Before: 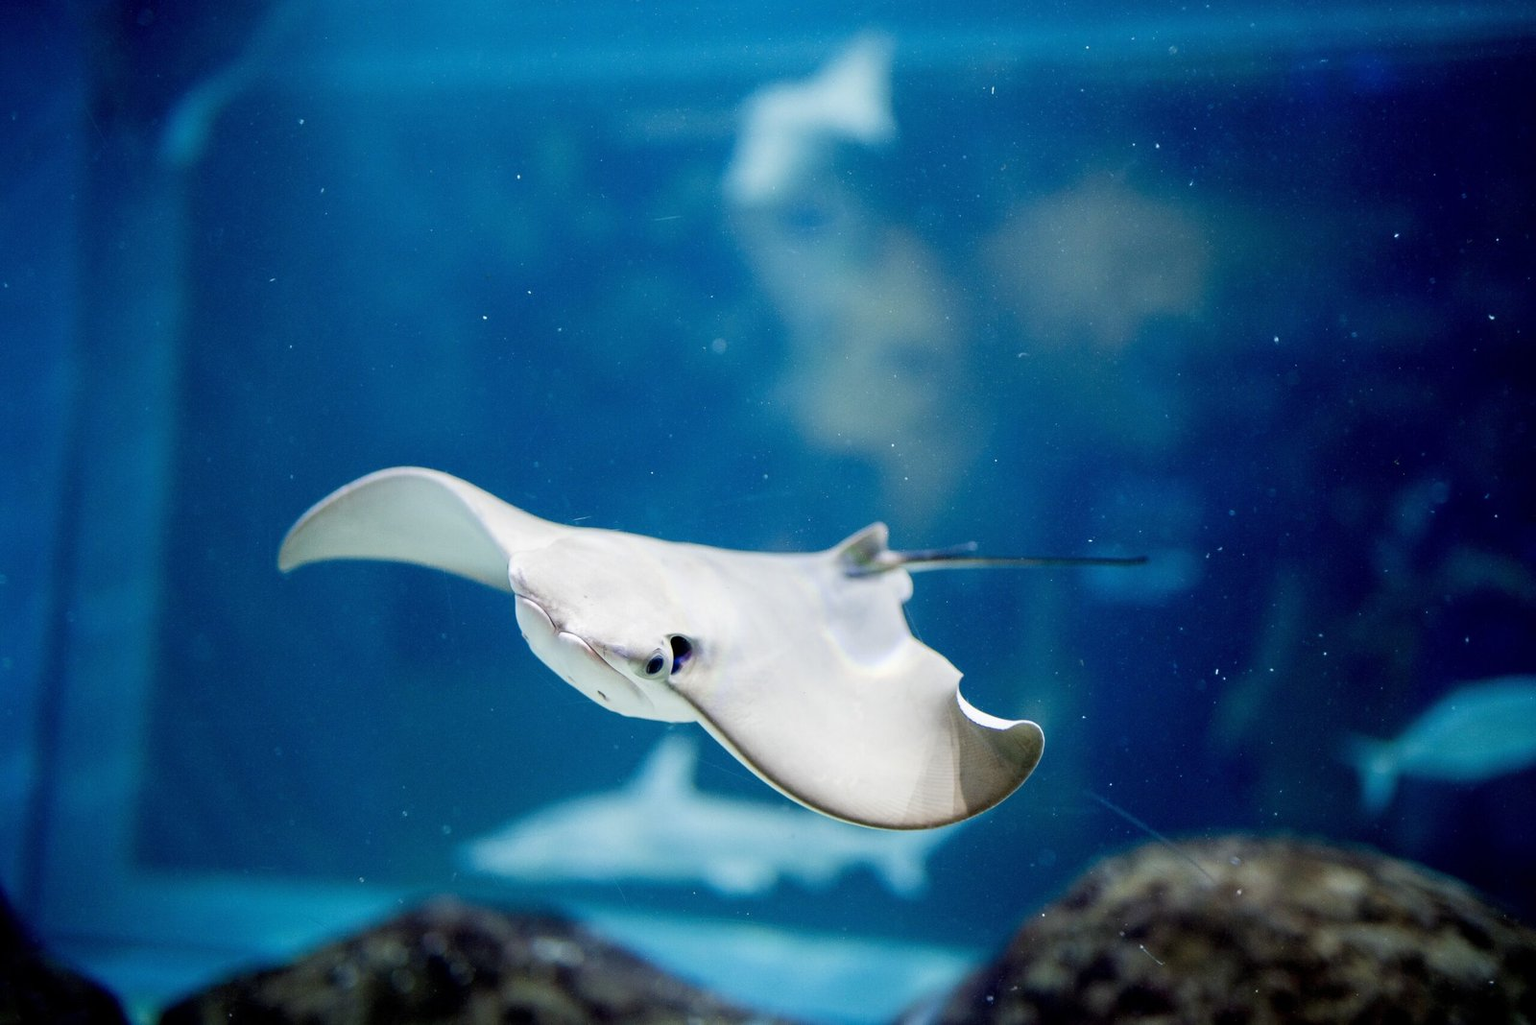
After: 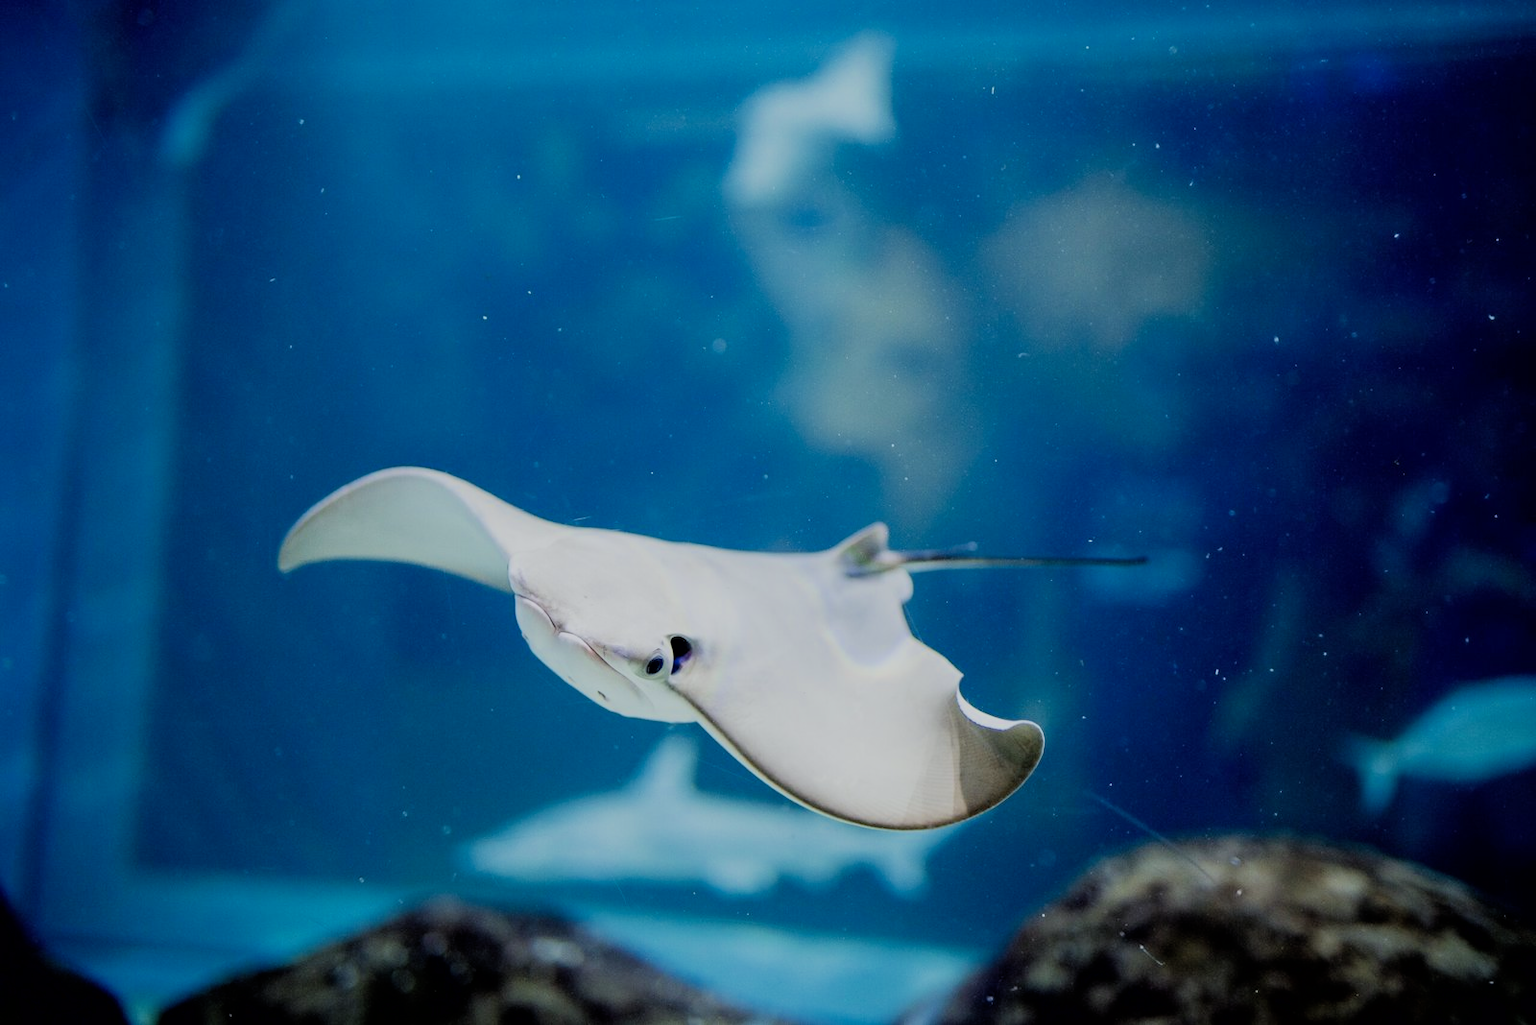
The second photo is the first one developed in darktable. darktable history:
white balance: red 0.986, blue 1.01
filmic rgb: black relative exposure -7.15 EV, white relative exposure 5.36 EV, hardness 3.02, color science v6 (2022)
color zones: curves: ch0 [(0, 0.5) (0.143, 0.5) (0.286, 0.5) (0.429, 0.5) (0.571, 0.5) (0.714, 0.476) (0.857, 0.5) (1, 0.5)]; ch2 [(0, 0.5) (0.143, 0.5) (0.286, 0.5) (0.429, 0.5) (0.571, 0.5) (0.714, 0.487) (0.857, 0.5) (1, 0.5)]
